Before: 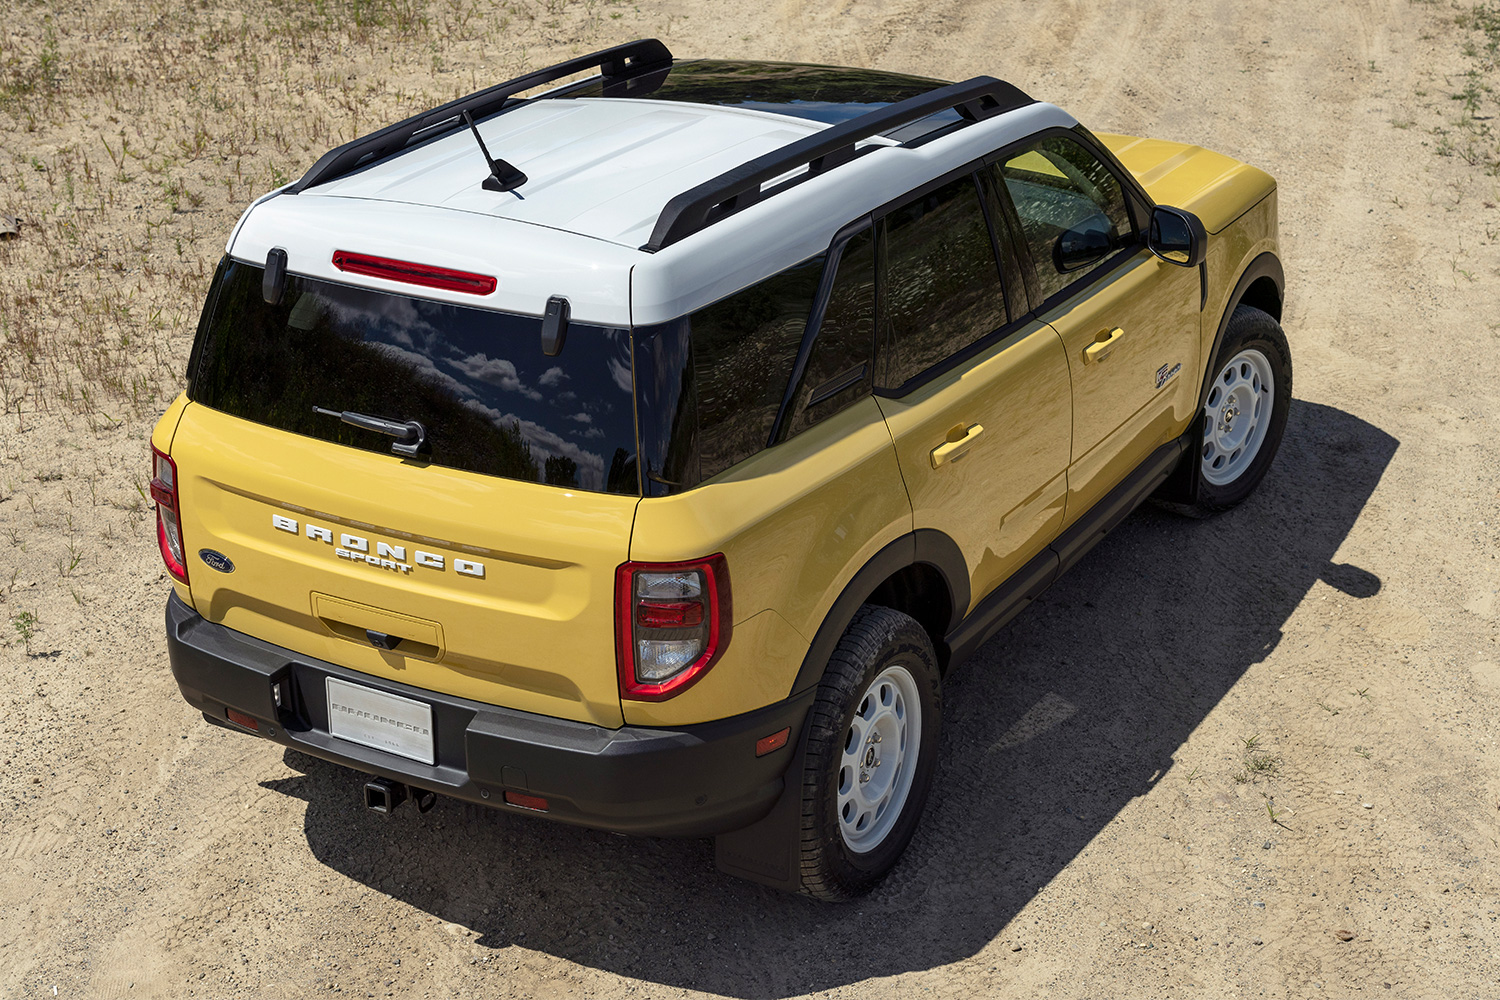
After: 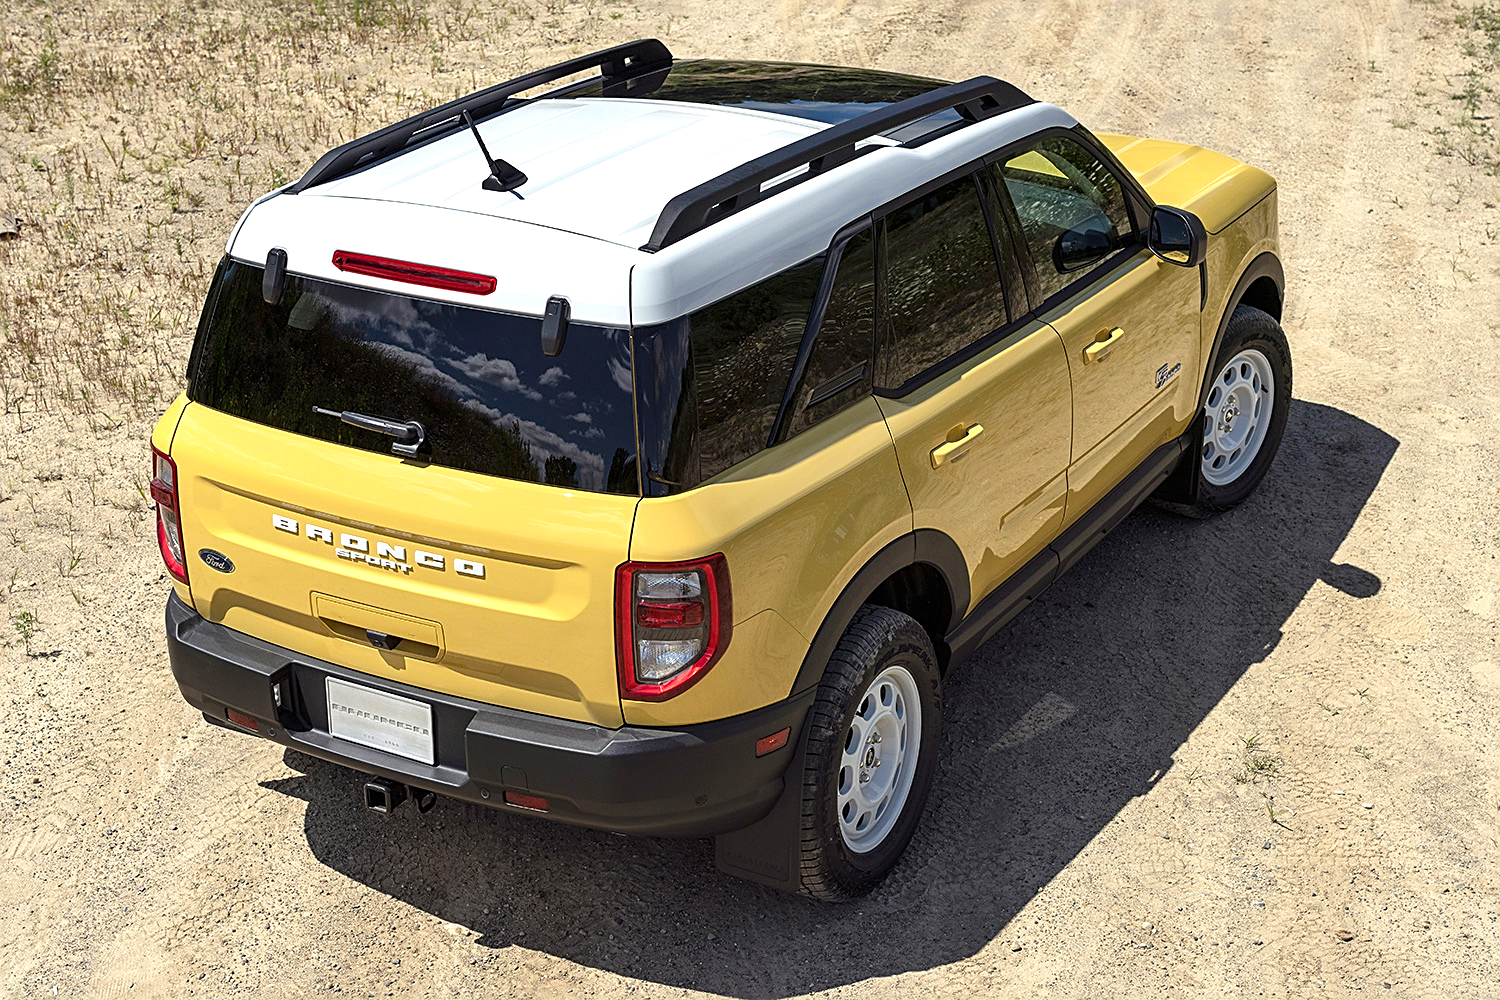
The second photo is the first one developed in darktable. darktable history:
sharpen: amount 0.499
exposure: black level correction 0, exposure 0.498 EV, compensate highlight preservation false
